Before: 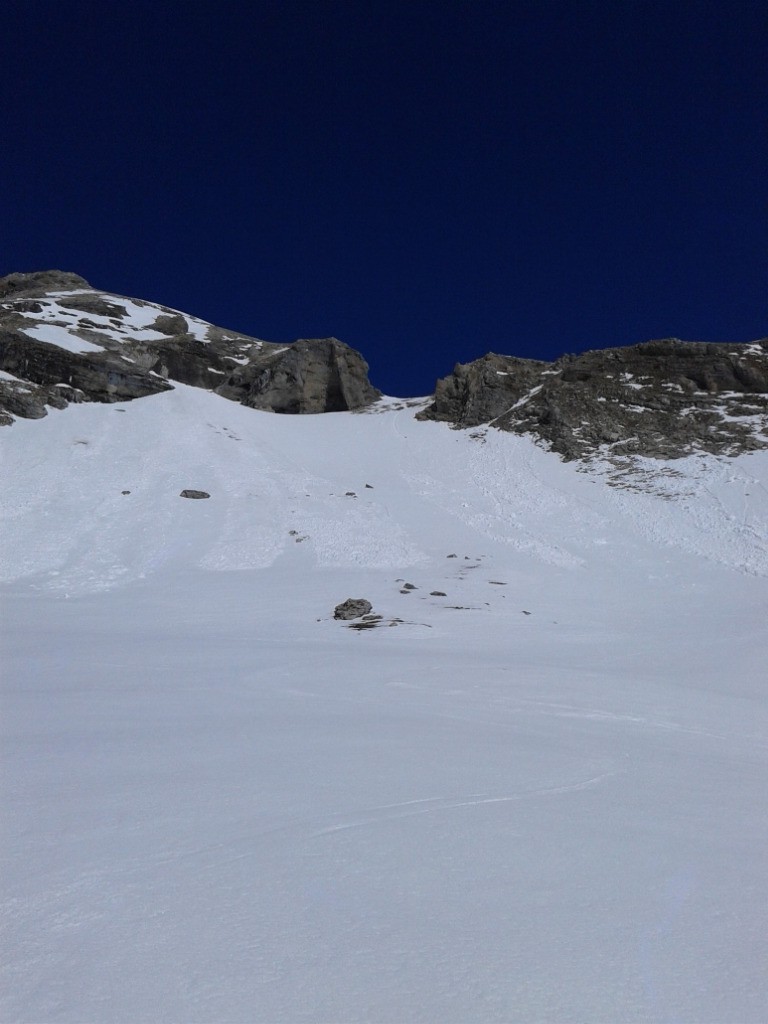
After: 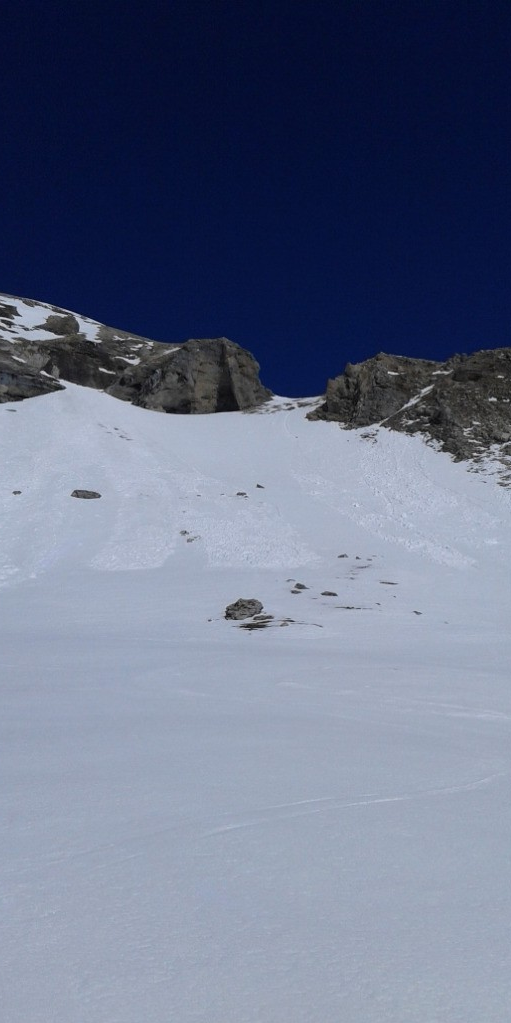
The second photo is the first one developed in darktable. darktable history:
crop and rotate: left 14.309%, right 19.041%
